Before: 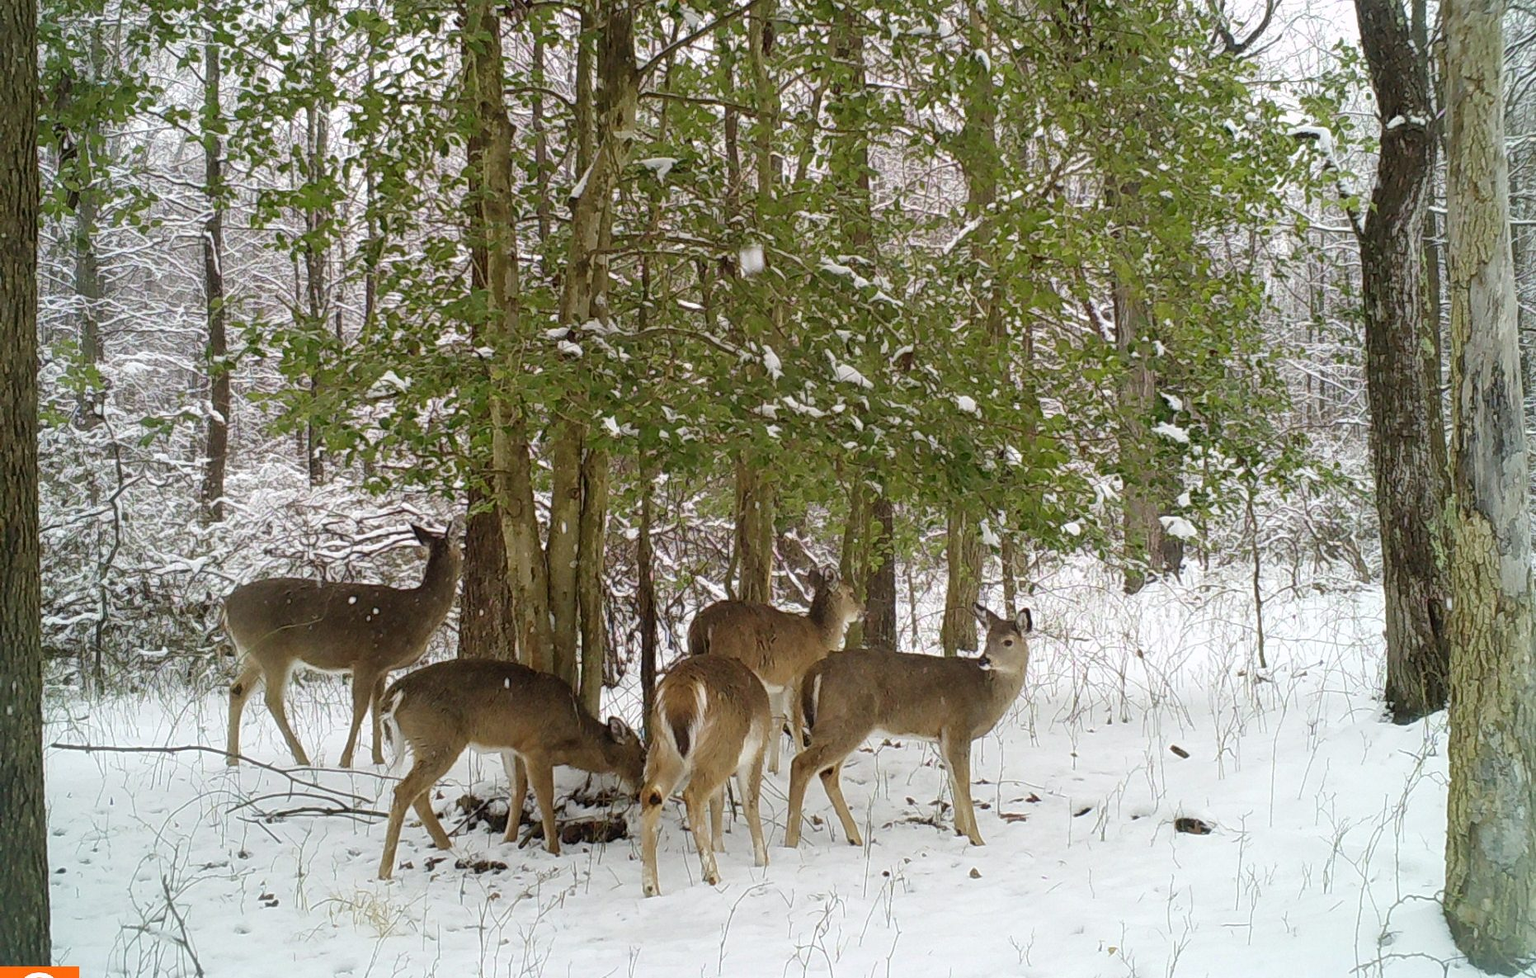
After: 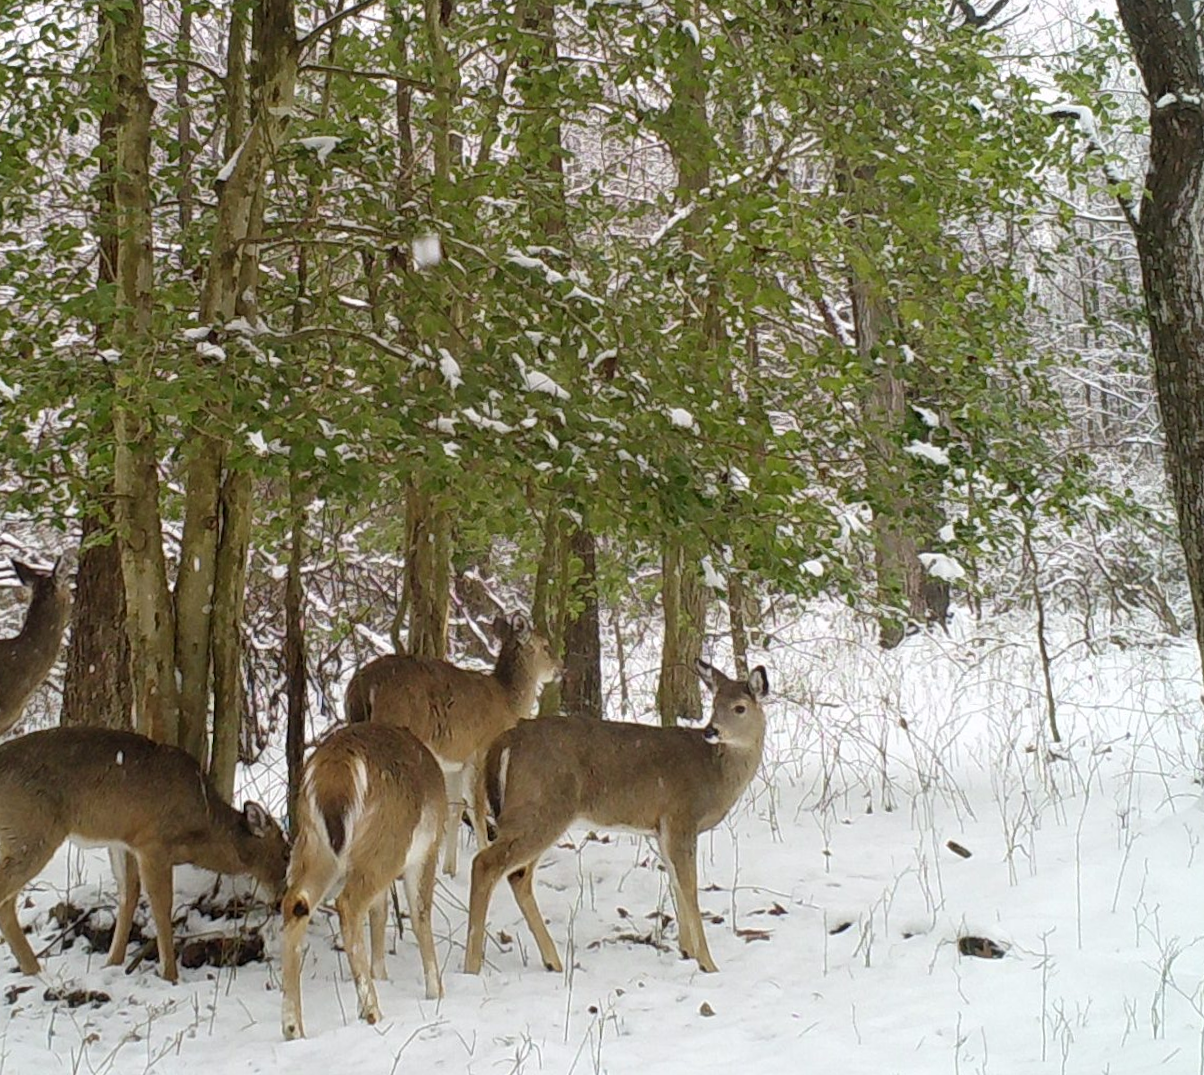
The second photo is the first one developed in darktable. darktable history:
crop and rotate: left 24.034%, top 2.838%, right 6.406%, bottom 6.299%
tone equalizer: on, module defaults
rotate and perspective: rotation 0.215°, lens shift (vertical) -0.139, crop left 0.069, crop right 0.939, crop top 0.002, crop bottom 0.996
